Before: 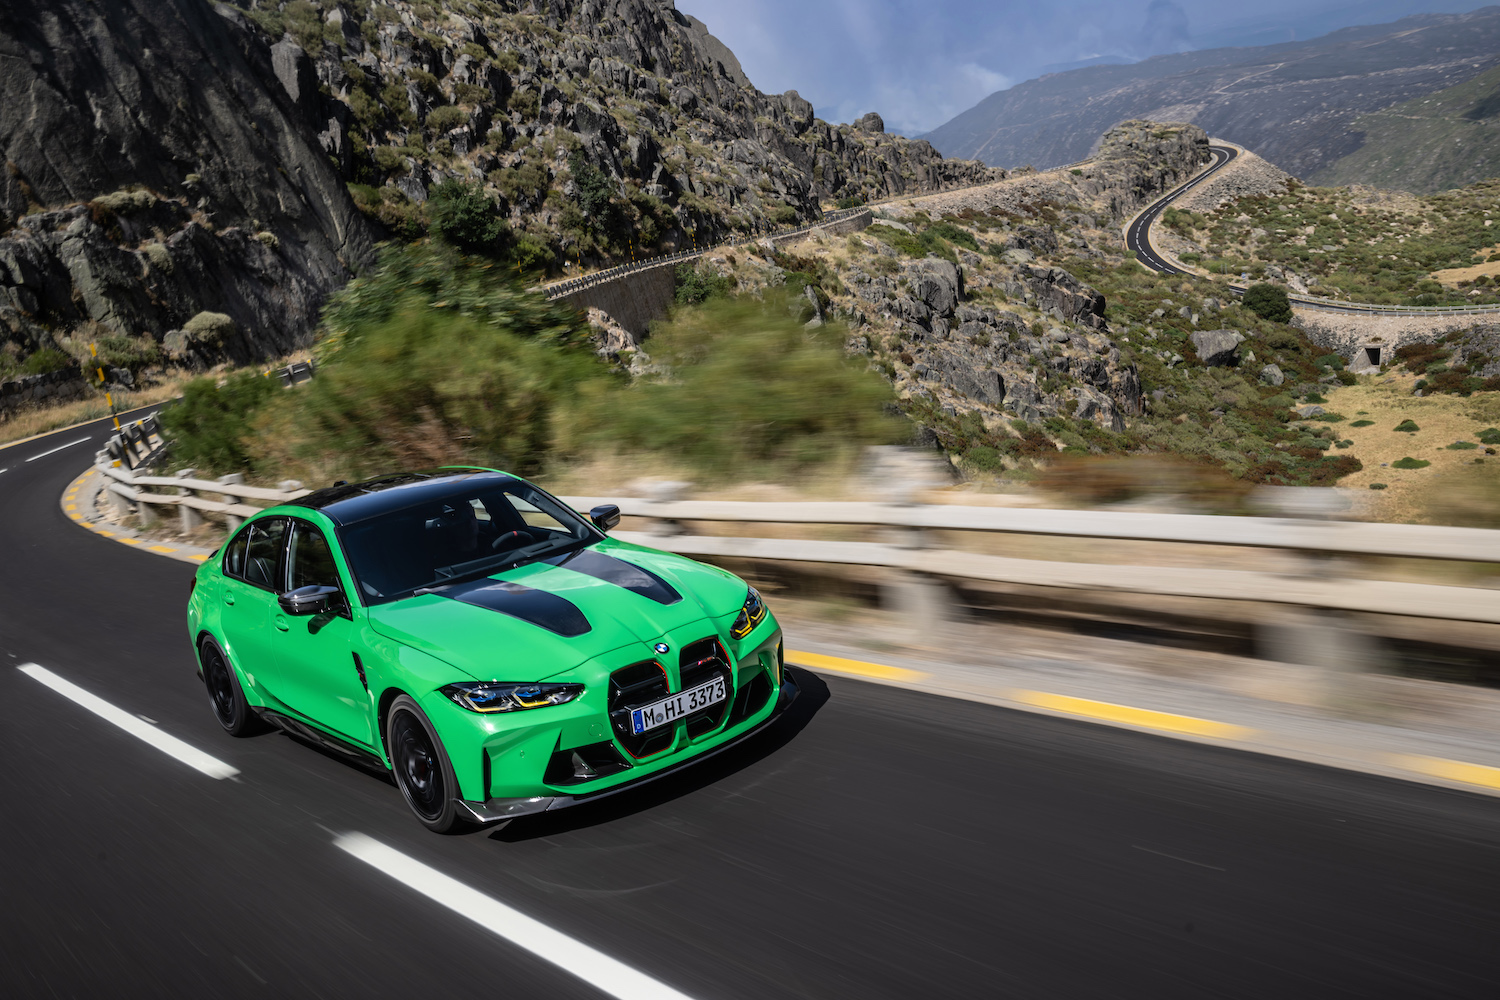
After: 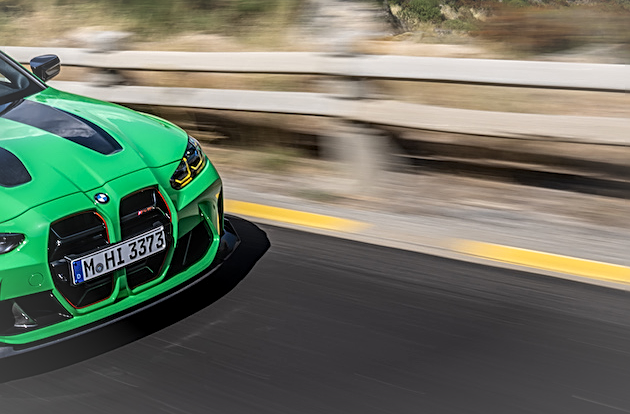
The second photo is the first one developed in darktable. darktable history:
crop: left 37.34%, top 45.069%, right 20.616%, bottom 13.463%
local contrast: on, module defaults
sharpen: on, module defaults
vignetting: fall-off radius 69.53%, brightness 0.06, saturation 0, automatic ratio true
